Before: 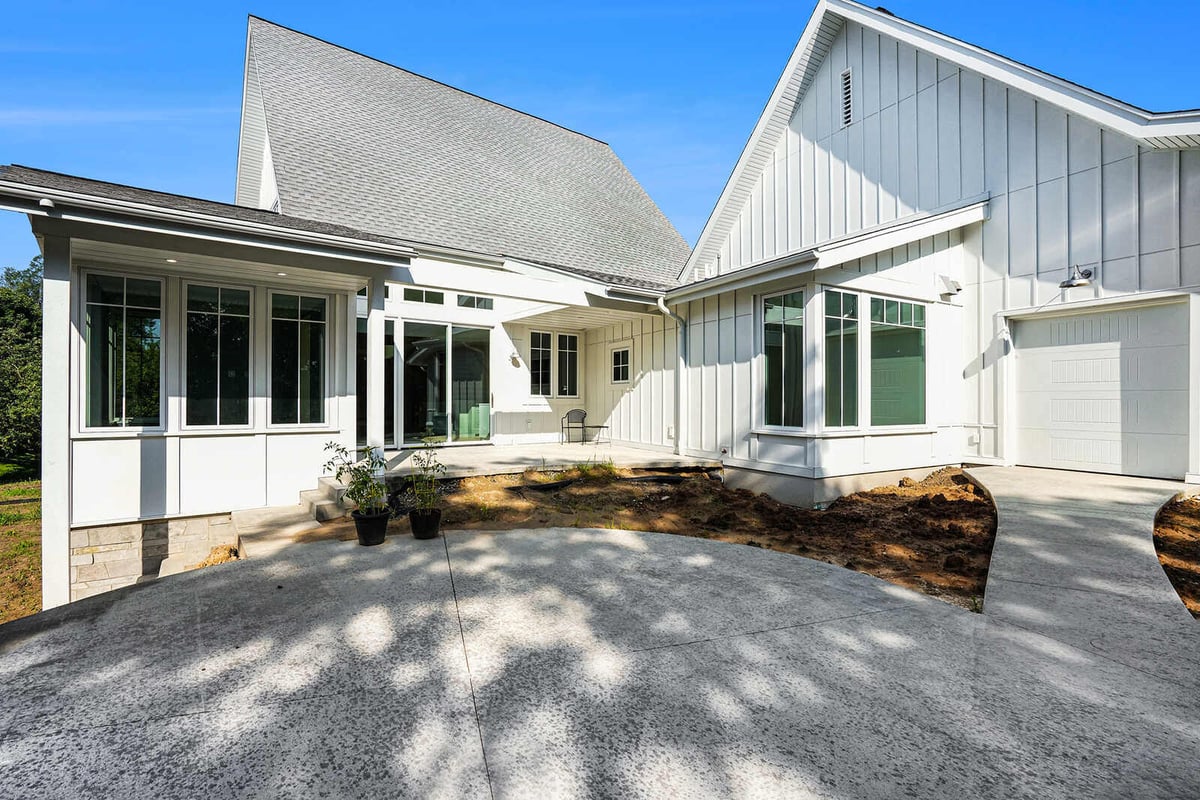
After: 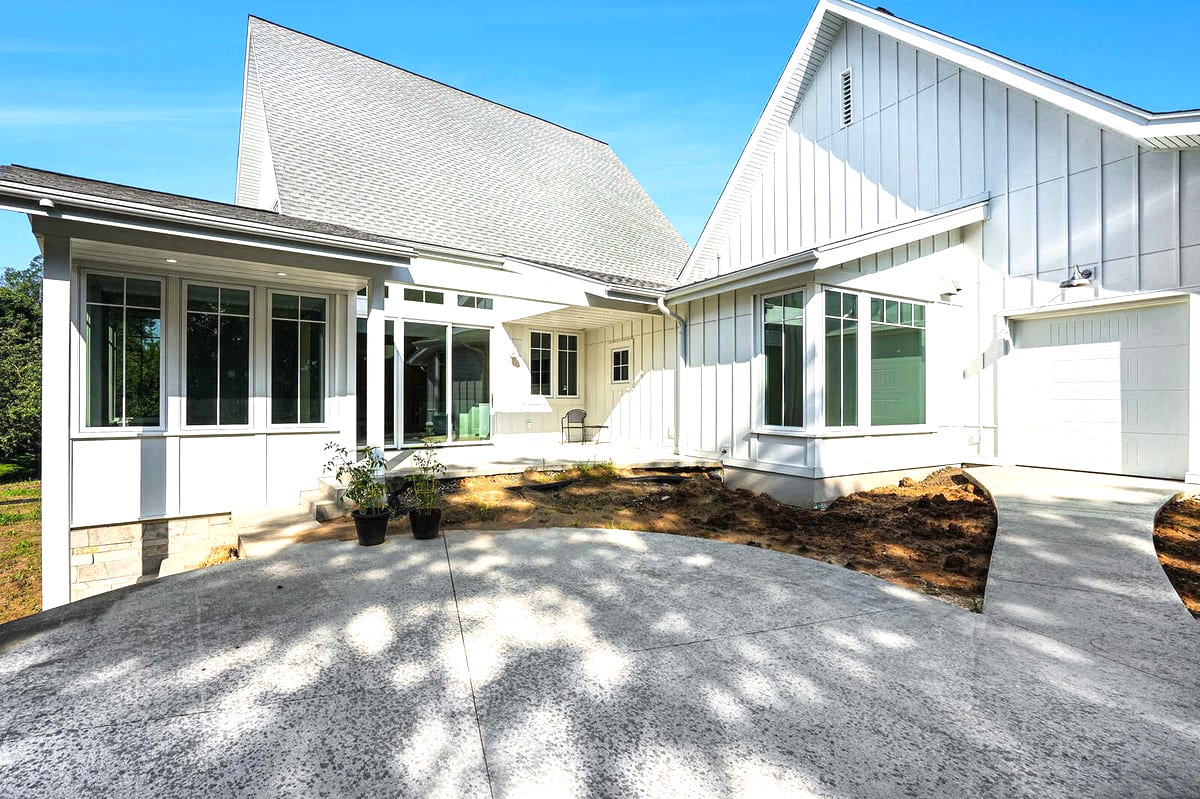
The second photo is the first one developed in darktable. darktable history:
crop: bottom 0.071%
exposure: black level correction 0, exposure 0.6 EV, compensate exposure bias true, compensate highlight preservation false
